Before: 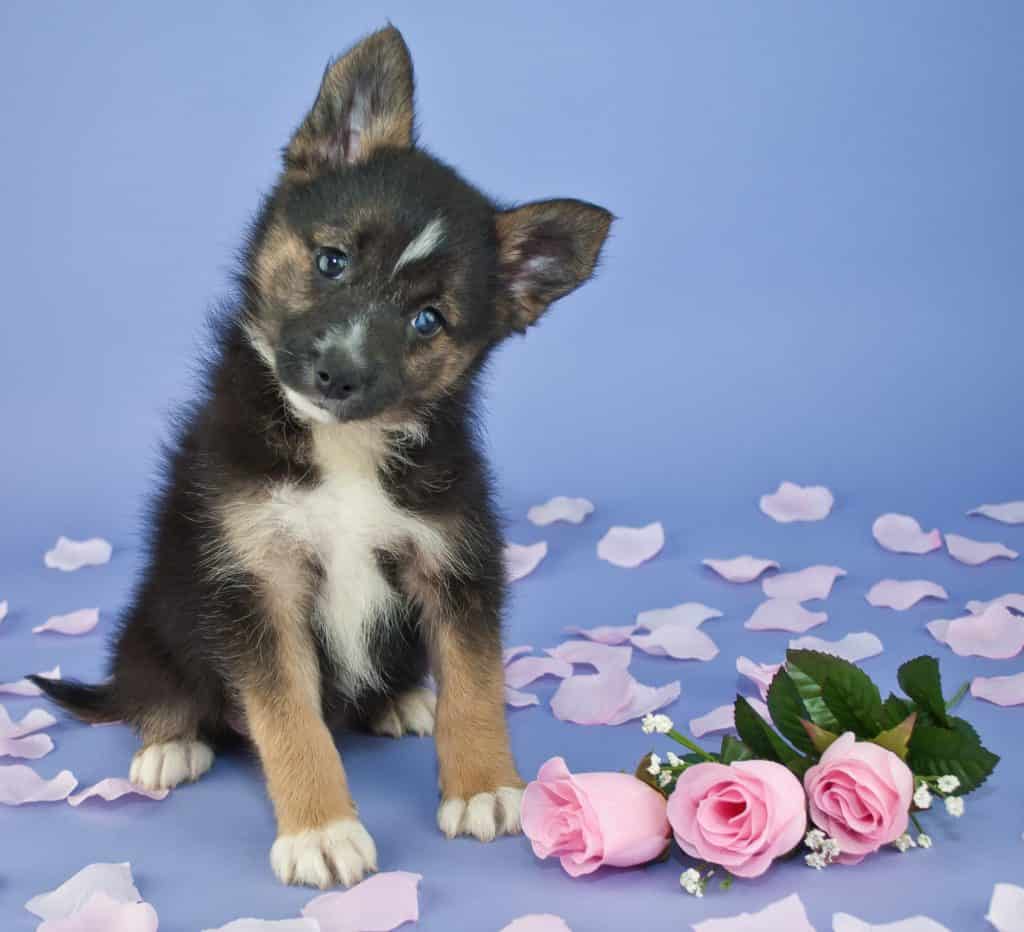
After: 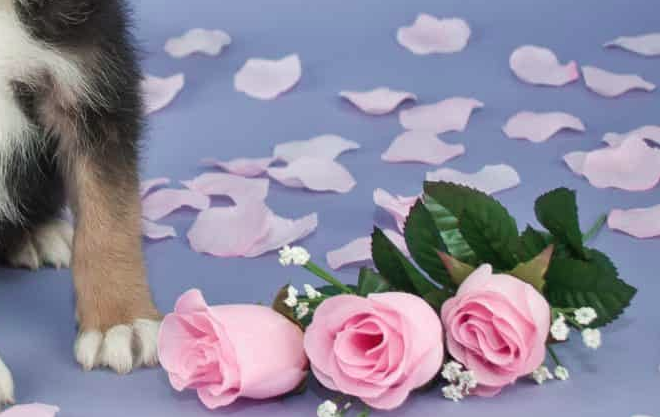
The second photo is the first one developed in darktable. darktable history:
crop and rotate: left 35.509%, top 50.238%, bottom 4.934%
color contrast: blue-yellow contrast 0.7
